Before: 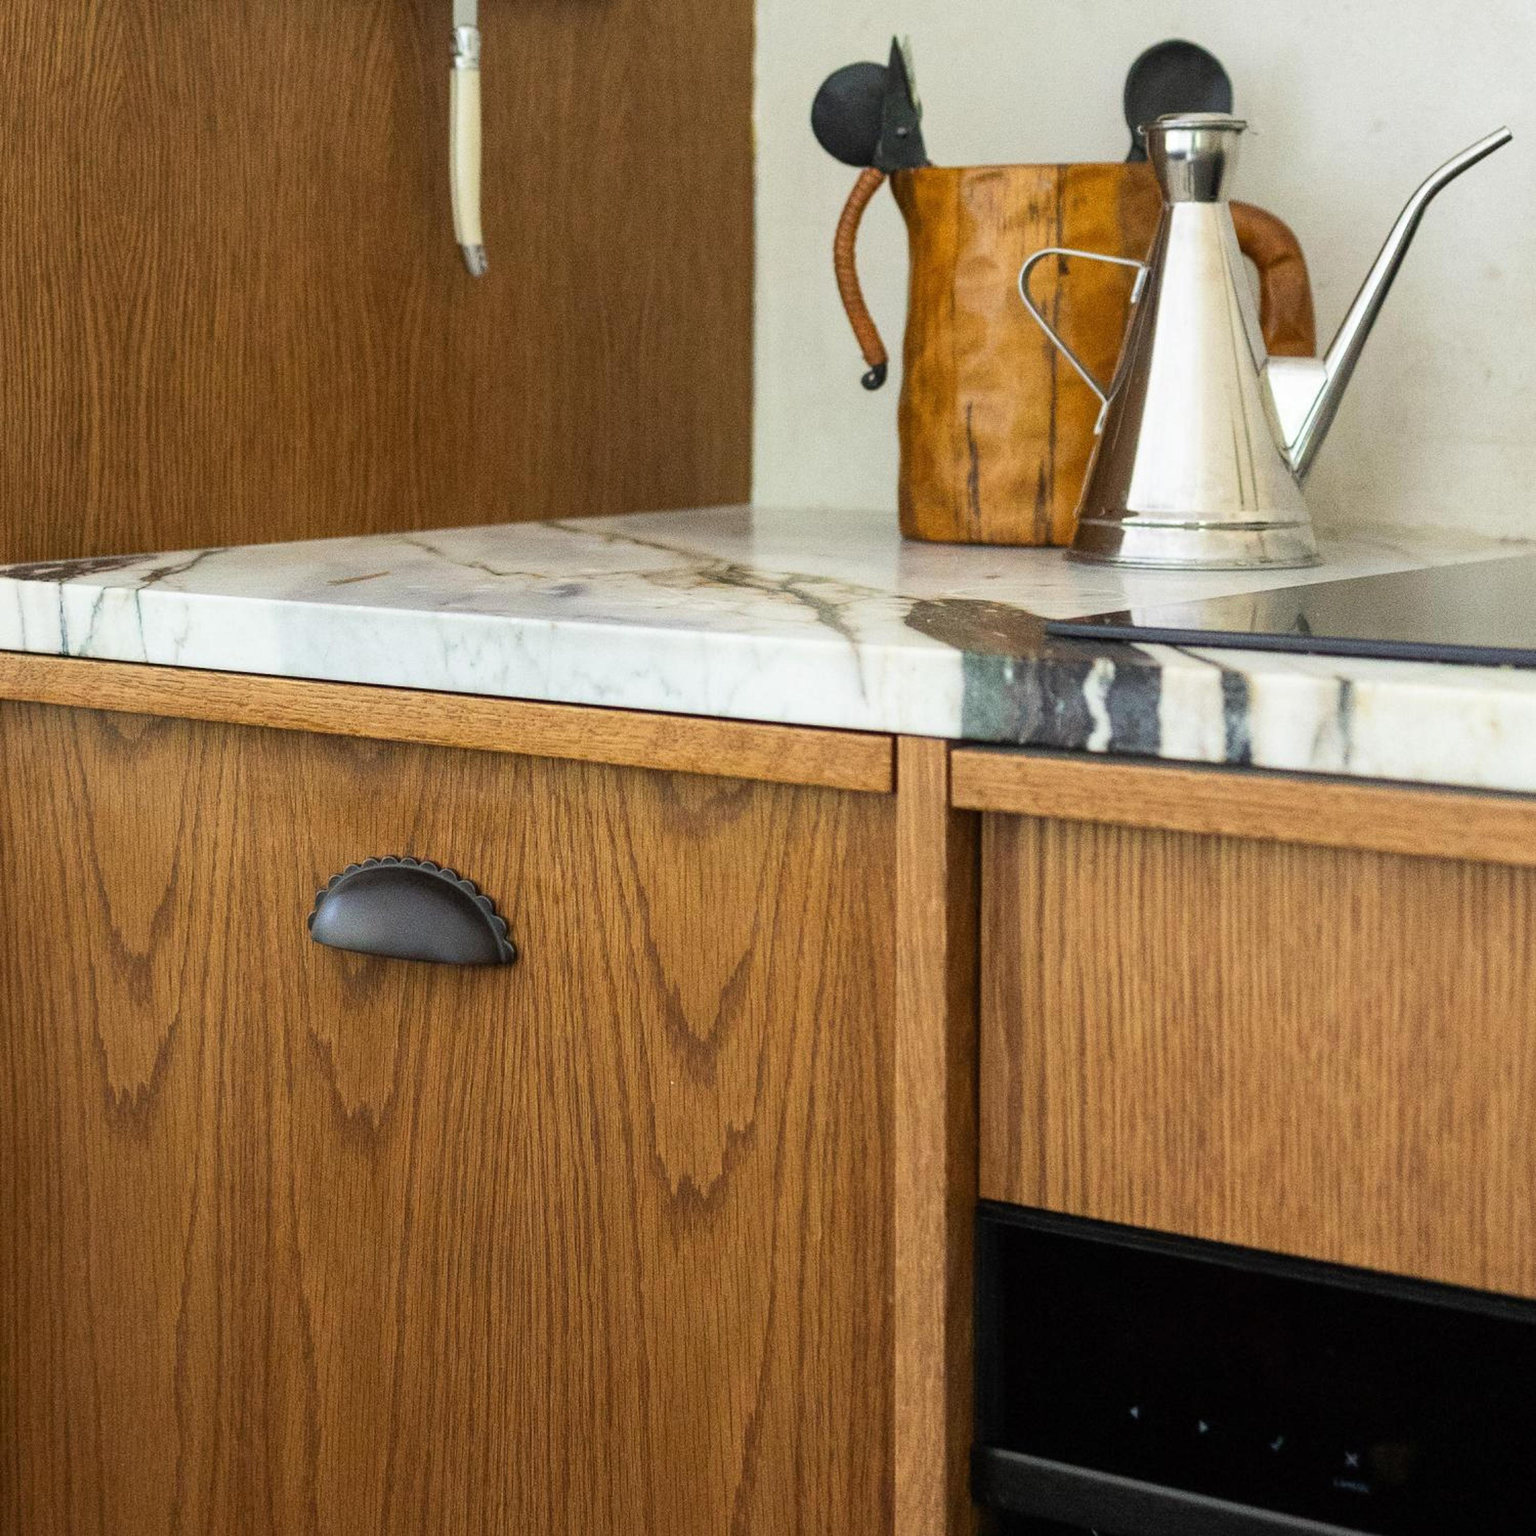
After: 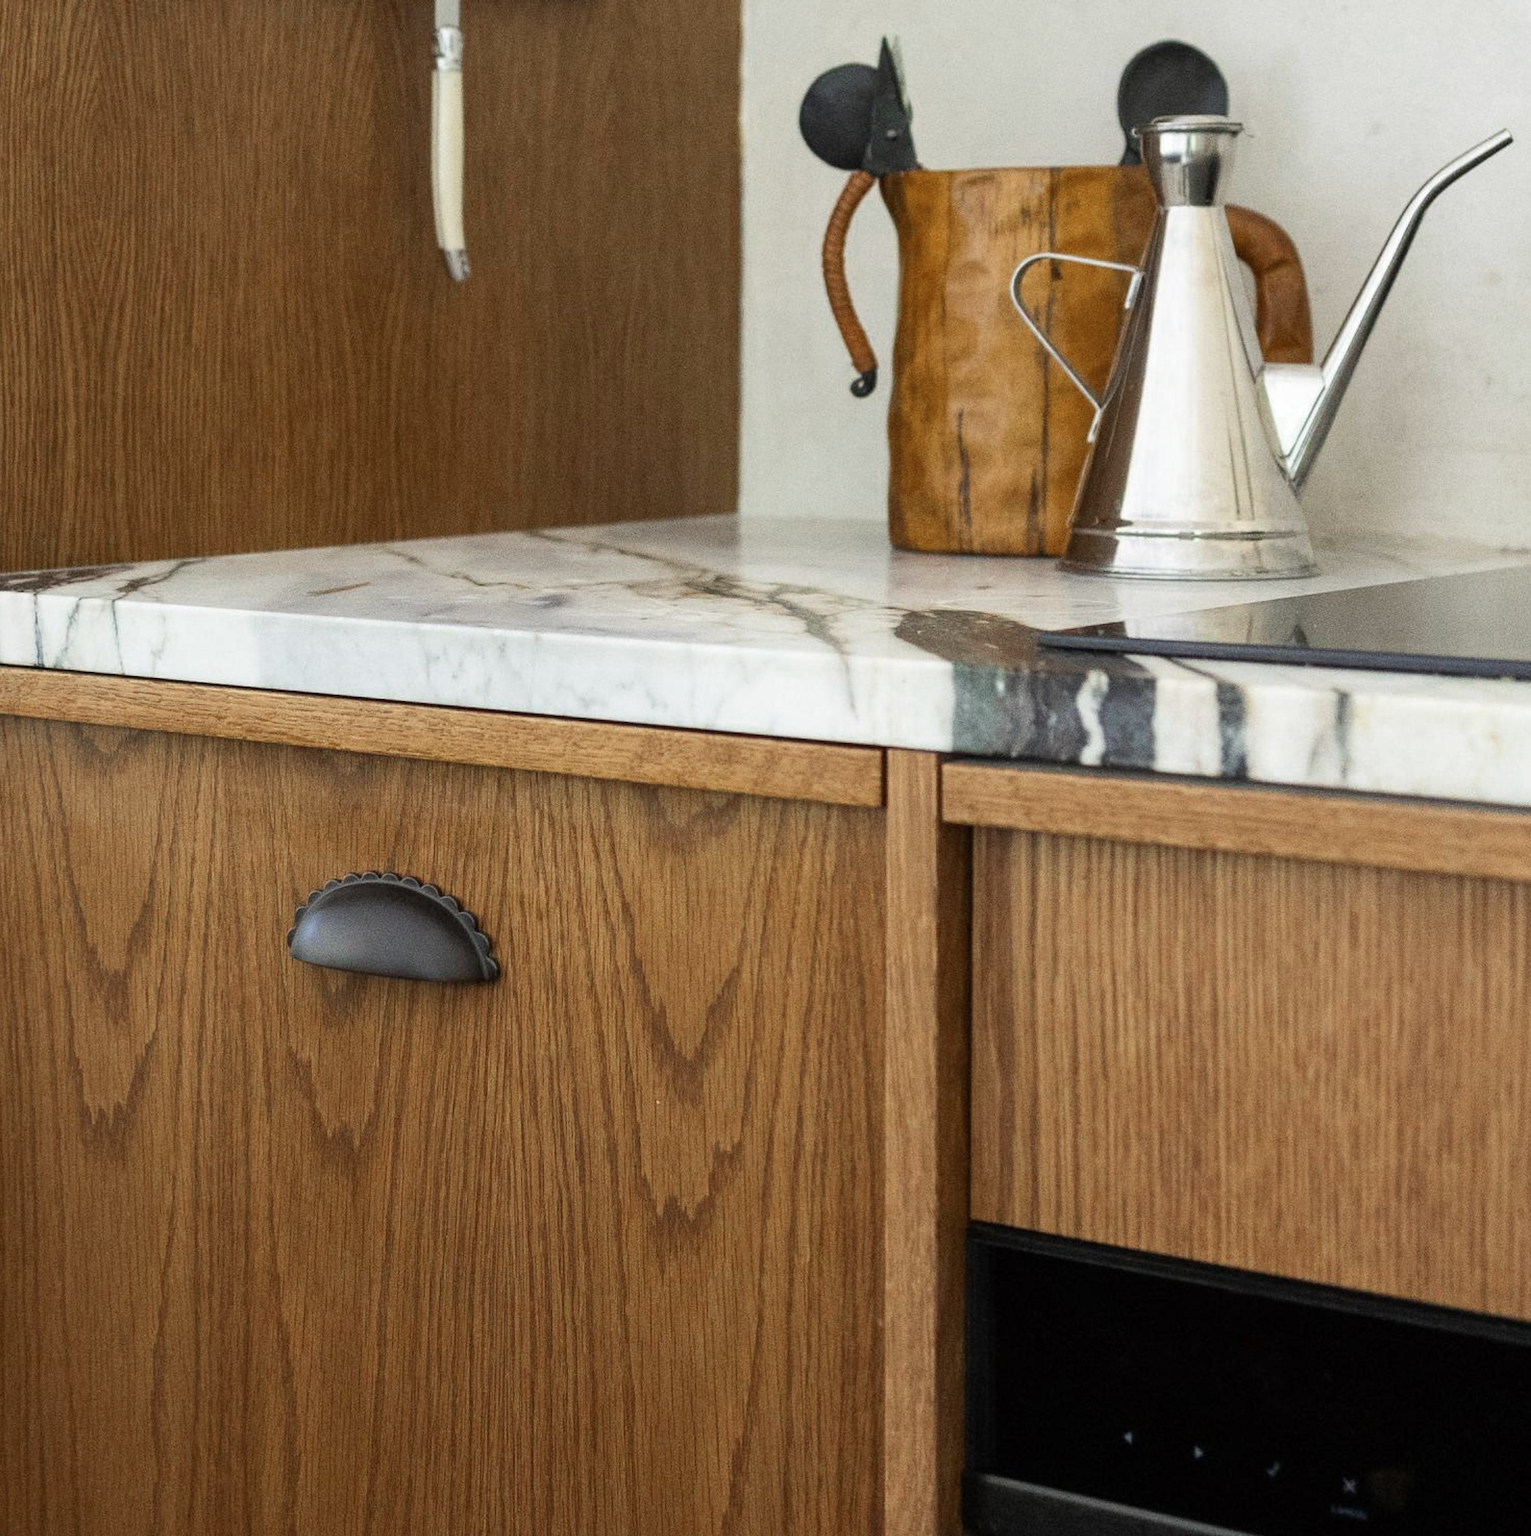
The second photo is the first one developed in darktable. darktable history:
color zones: curves: ch0 [(0, 0.5) (0.125, 0.4) (0.25, 0.5) (0.375, 0.4) (0.5, 0.4) (0.625, 0.35) (0.75, 0.35) (0.875, 0.5)]; ch1 [(0, 0.35) (0.125, 0.45) (0.25, 0.35) (0.375, 0.35) (0.5, 0.35) (0.625, 0.35) (0.75, 0.45) (0.875, 0.35)]; ch2 [(0, 0.6) (0.125, 0.5) (0.25, 0.5) (0.375, 0.6) (0.5, 0.6) (0.625, 0.5) (0.75, 0.5) (0.875, 0.5)]
crop: left 1.719%, right 0.267%, bottom 1.731%
